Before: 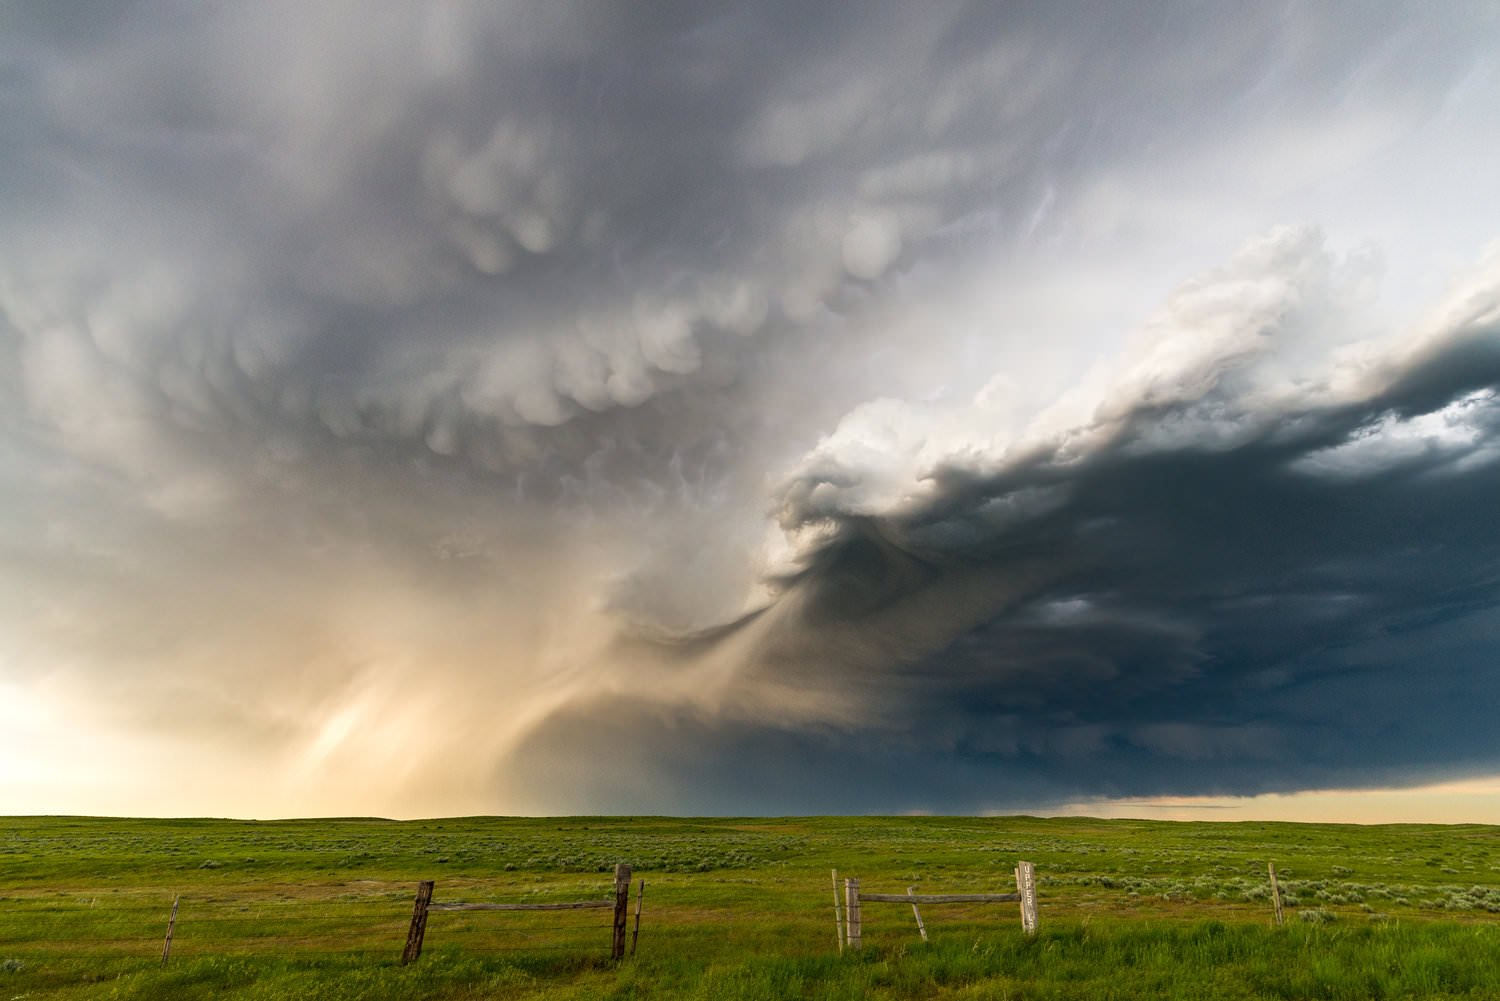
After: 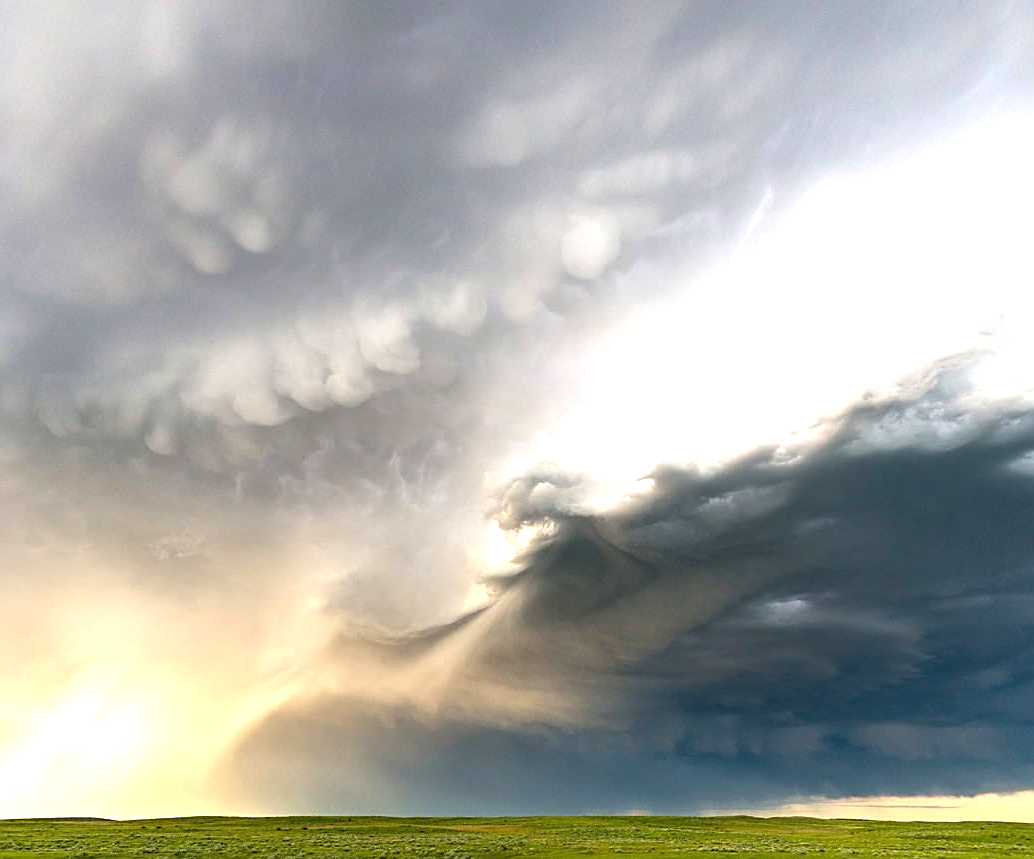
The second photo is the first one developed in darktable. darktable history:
sharpen: on, module defaults
crop: left 18.765%, right 12.235%, bottom 14.106%
exposure: exposure 0.946 EV, compensate exposure bias true, compensate highlight preservation false
